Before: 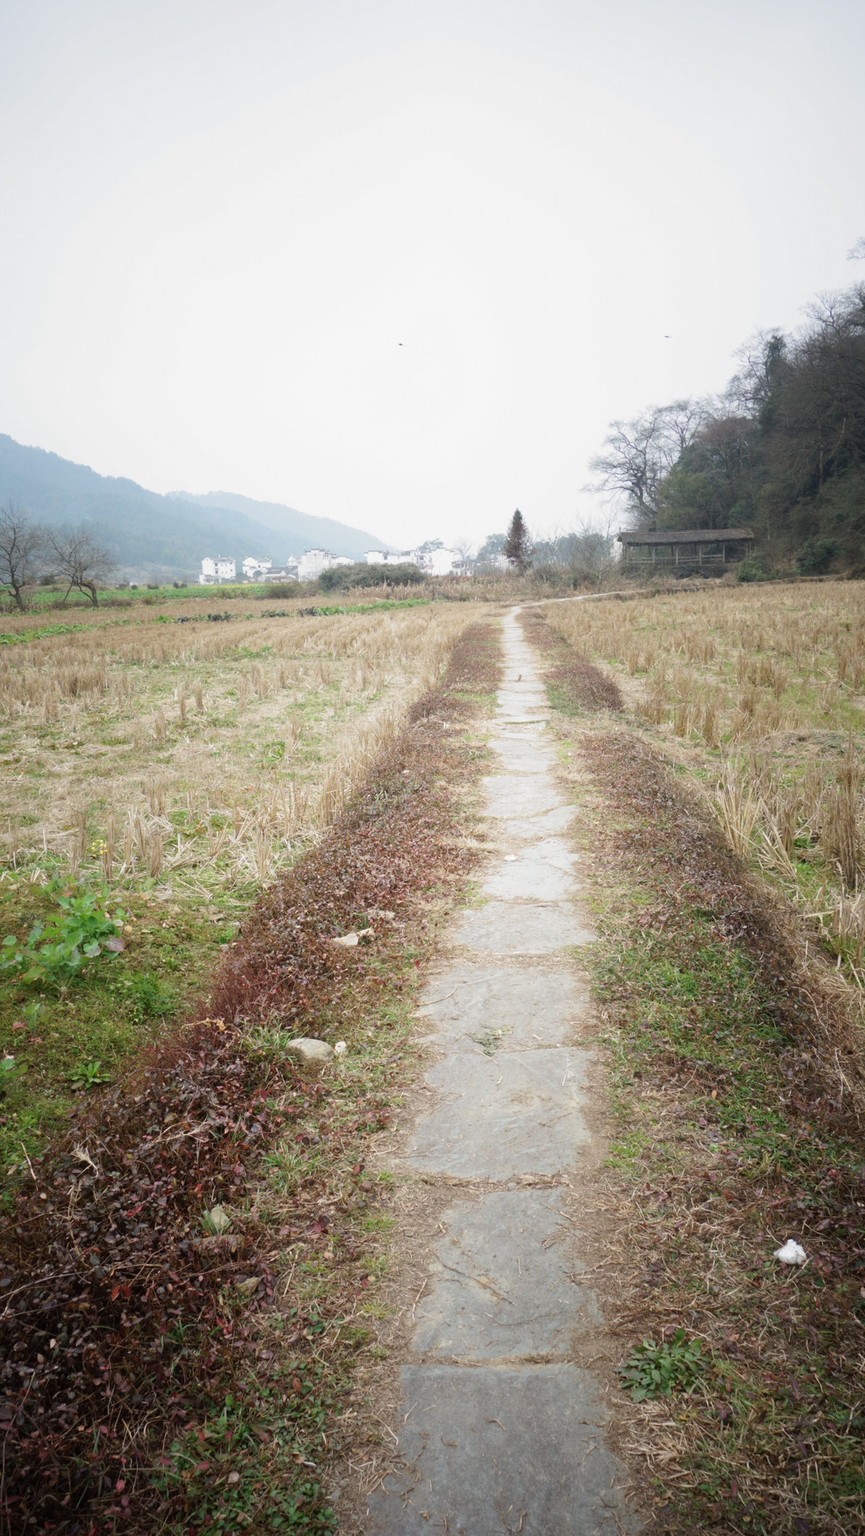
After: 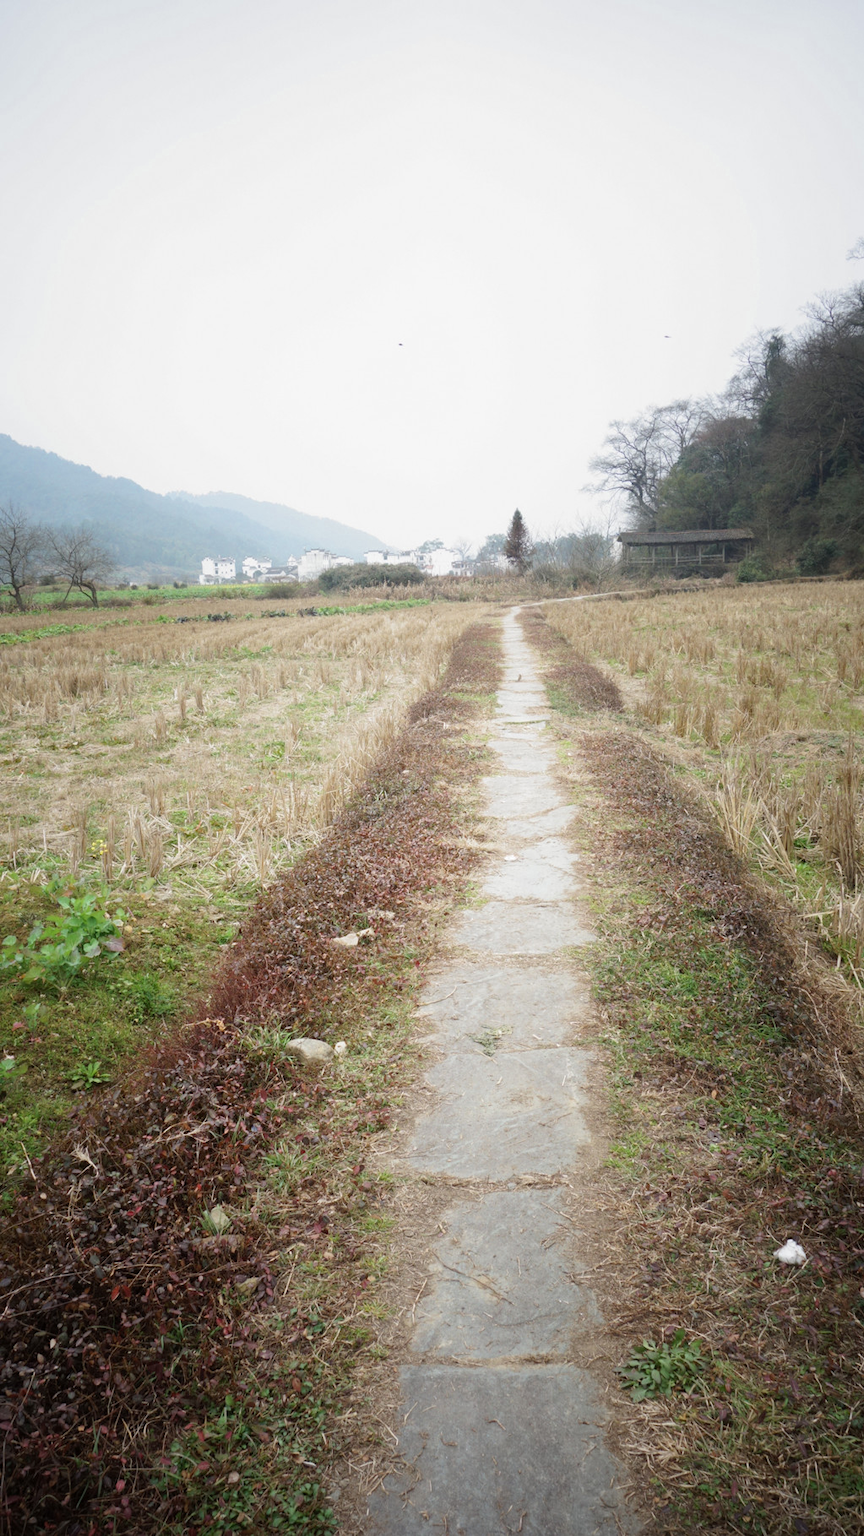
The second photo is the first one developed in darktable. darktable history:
color zones: curves: ch0 [(0.25, 0.5) (0.463, 0.627) (0.484, 0.637) (0.75, 0.5)]
